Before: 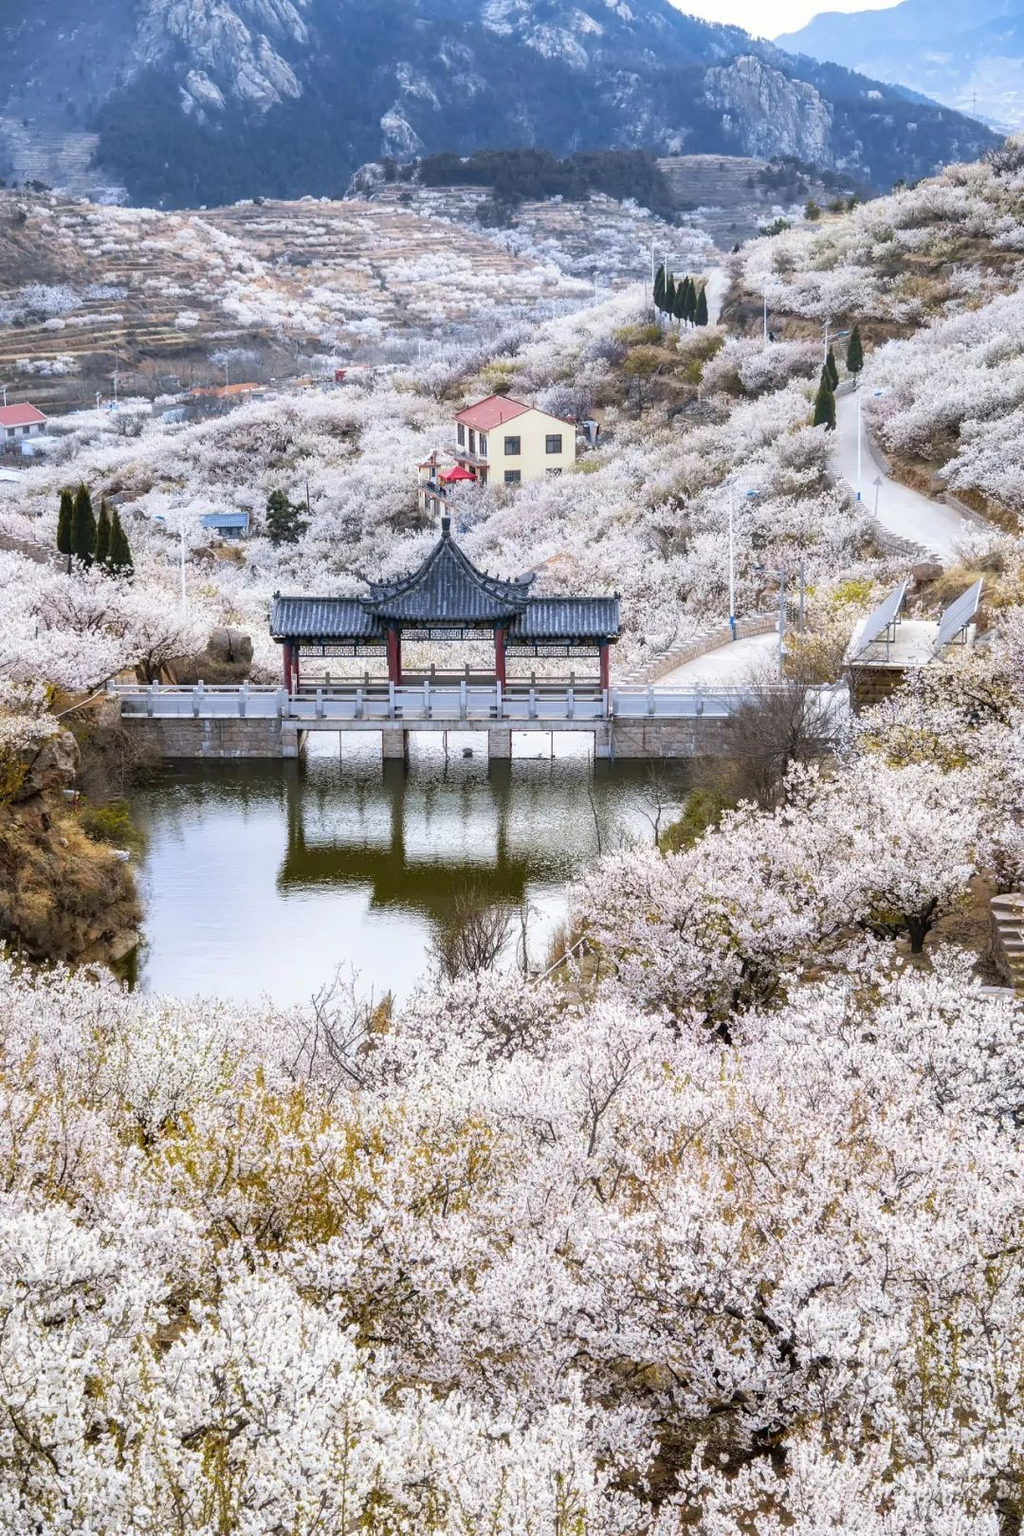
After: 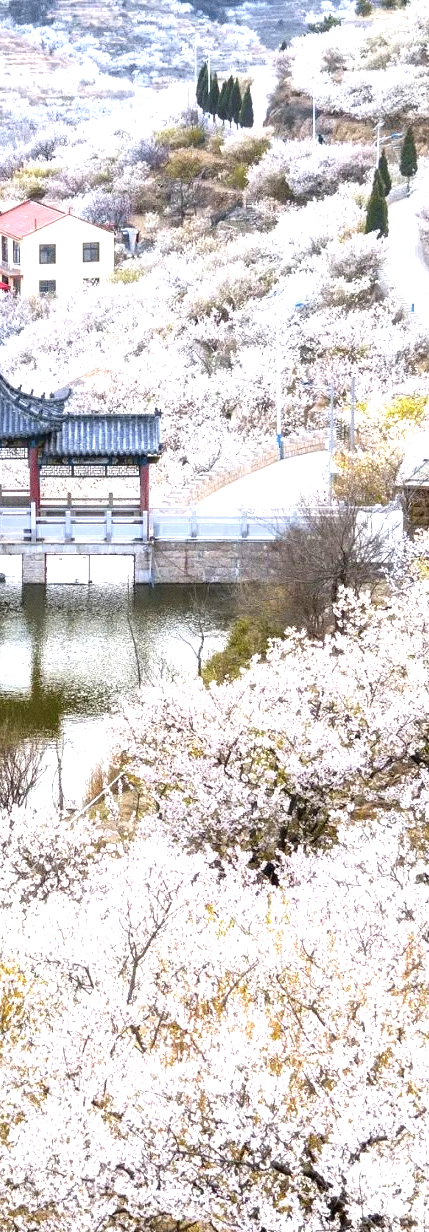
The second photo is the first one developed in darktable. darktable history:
crop: left 45.721%, top 13.393%, right 14.118%, bottom 10.01%
grain: coarseness 0.47 ISO
exposure: exposure 0.935 EV, compensate highlight preservation false
